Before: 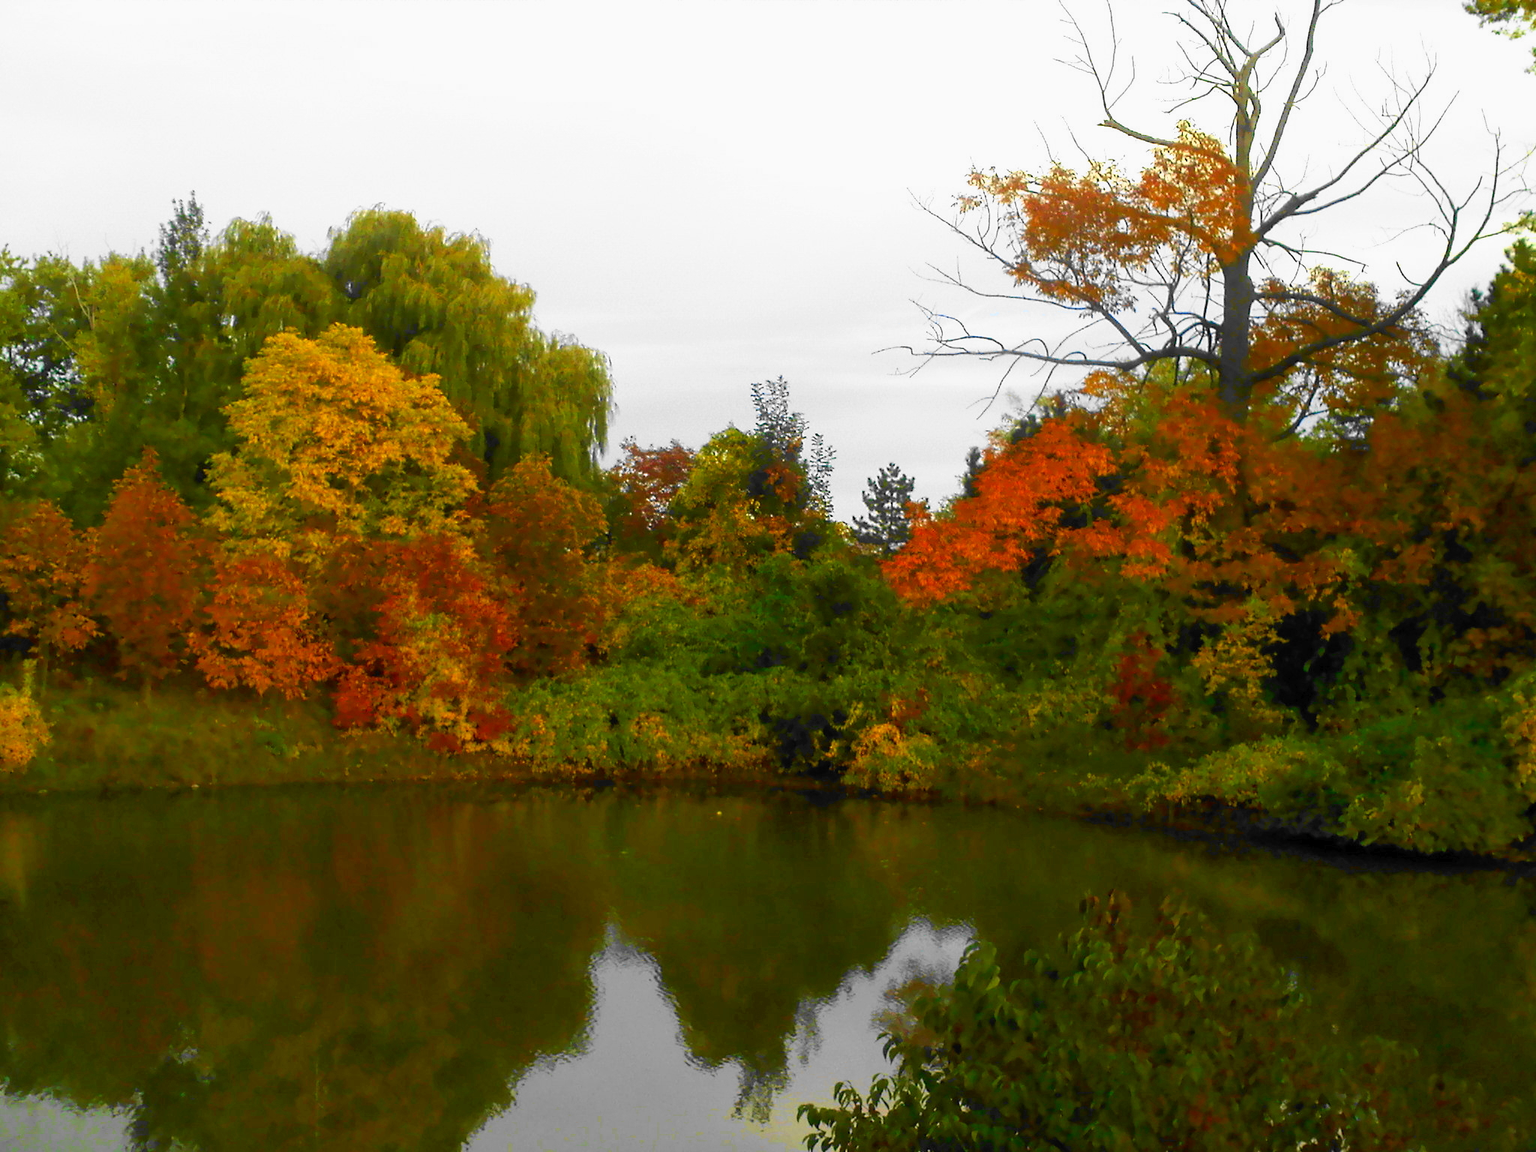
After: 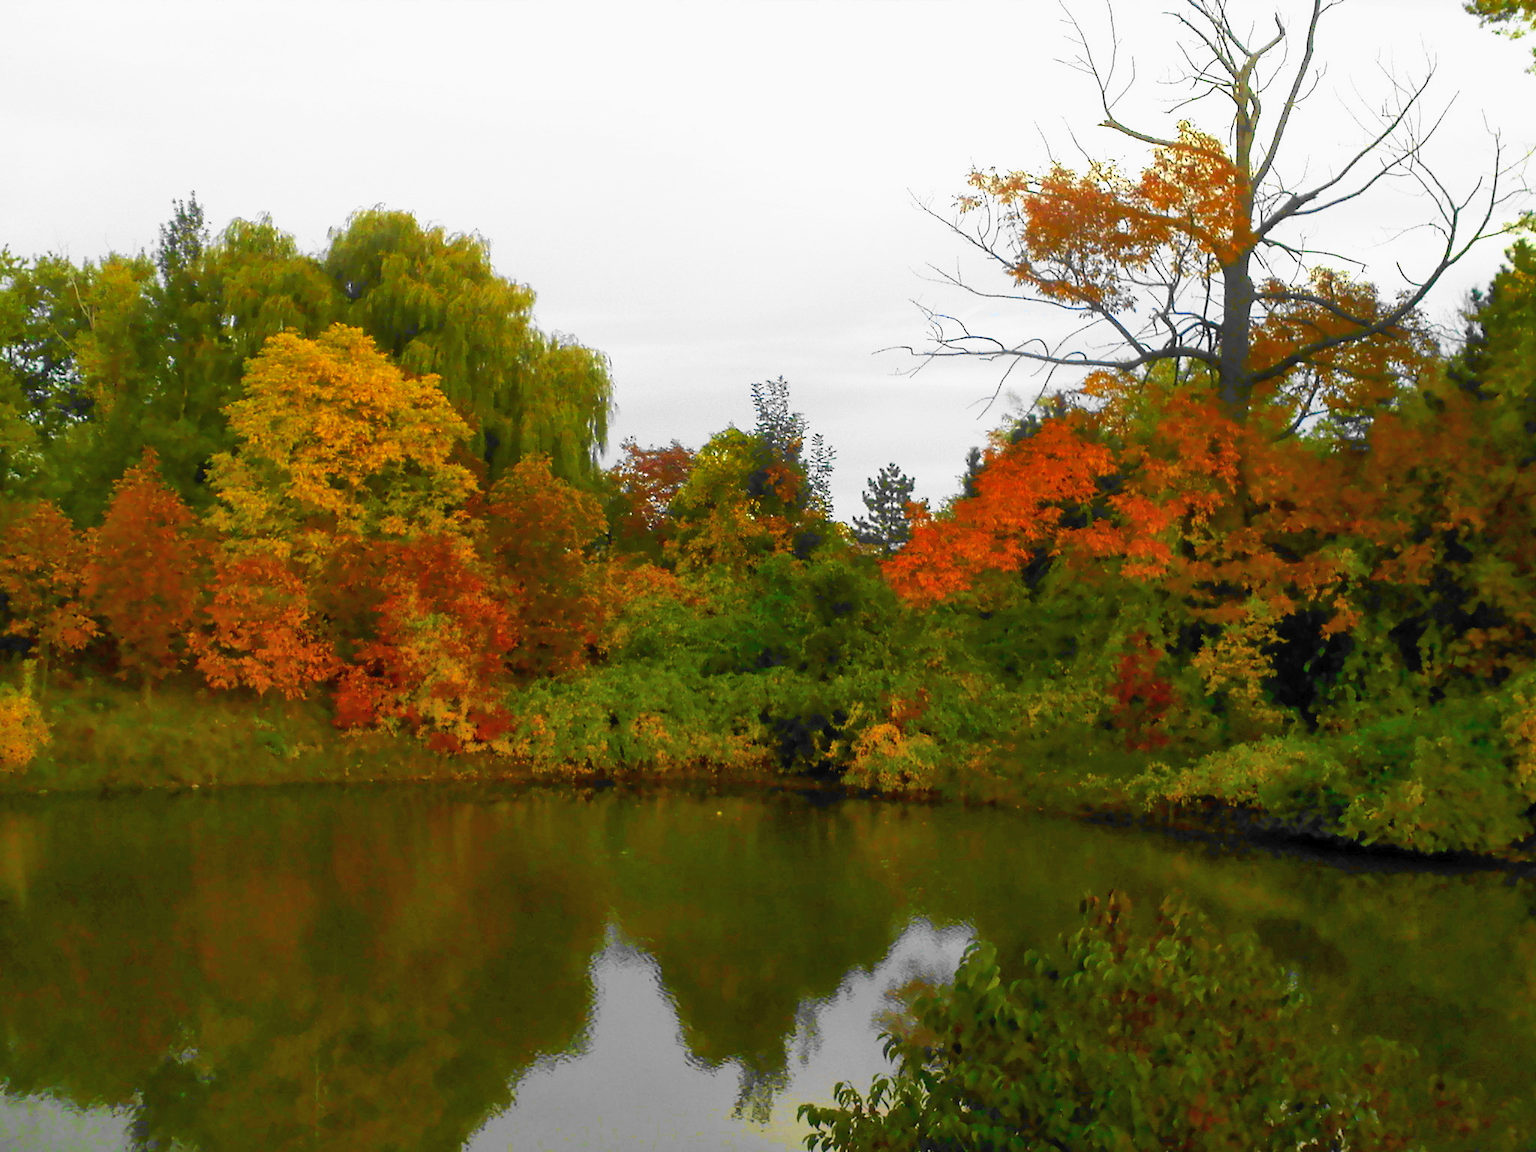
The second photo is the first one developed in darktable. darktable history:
shadows and highlights: shadows 42.99, highlights 6.98
